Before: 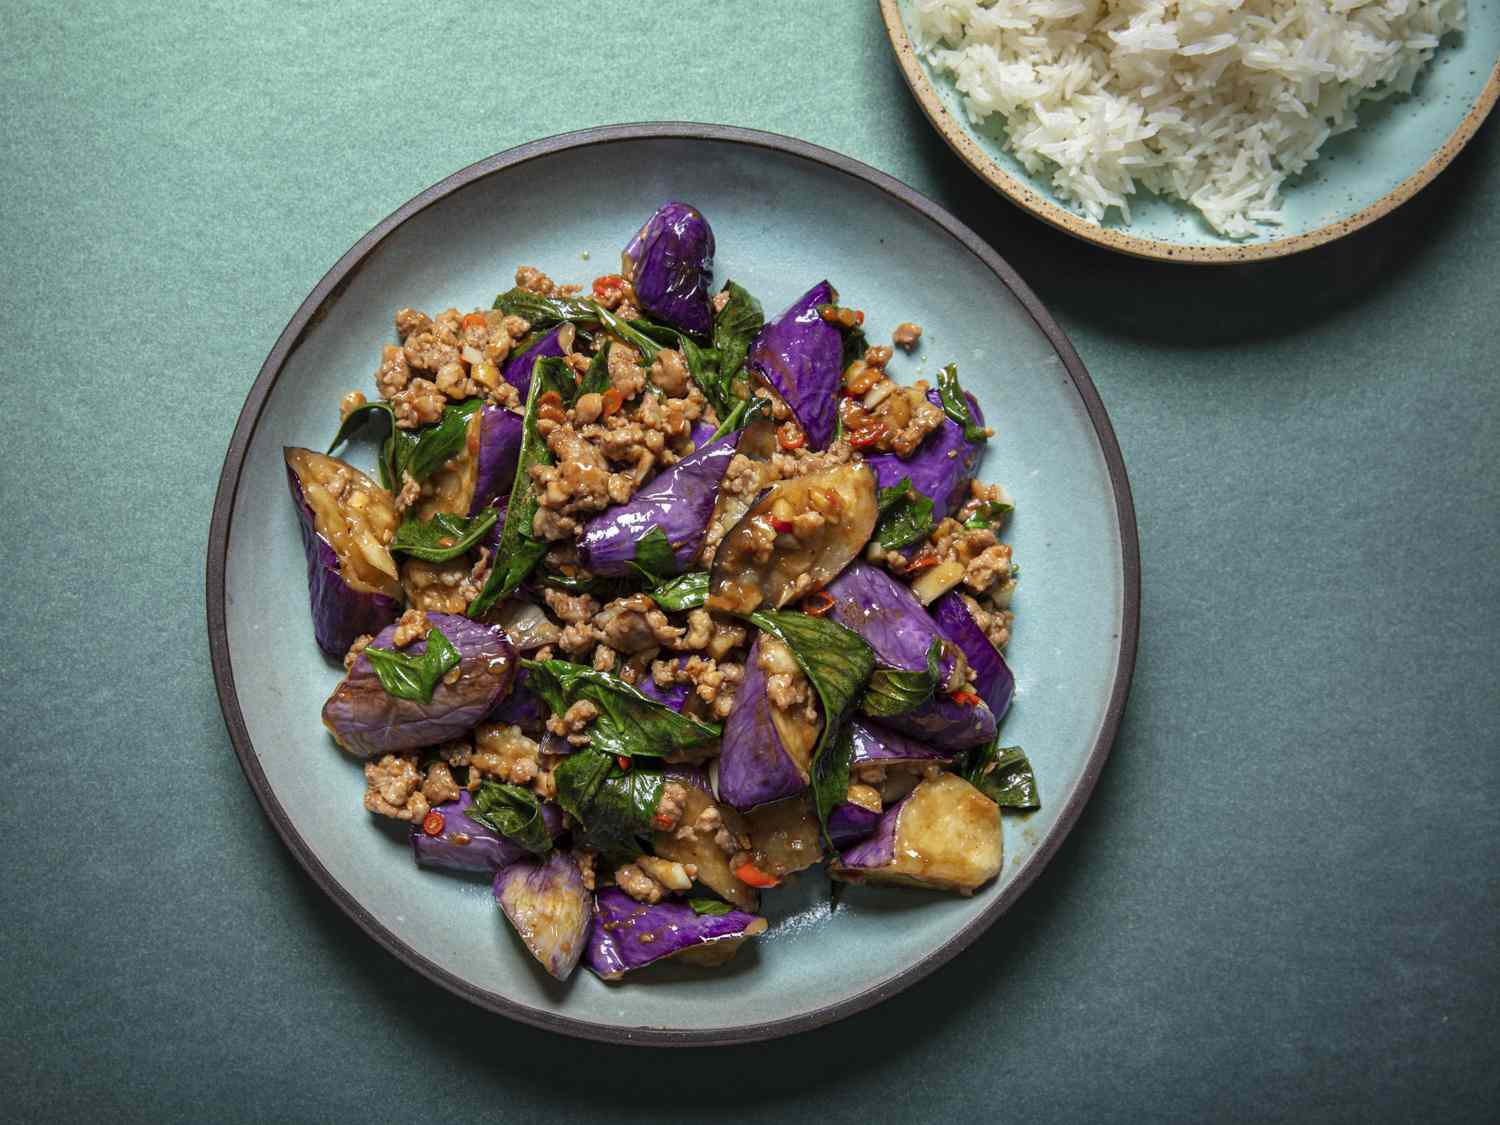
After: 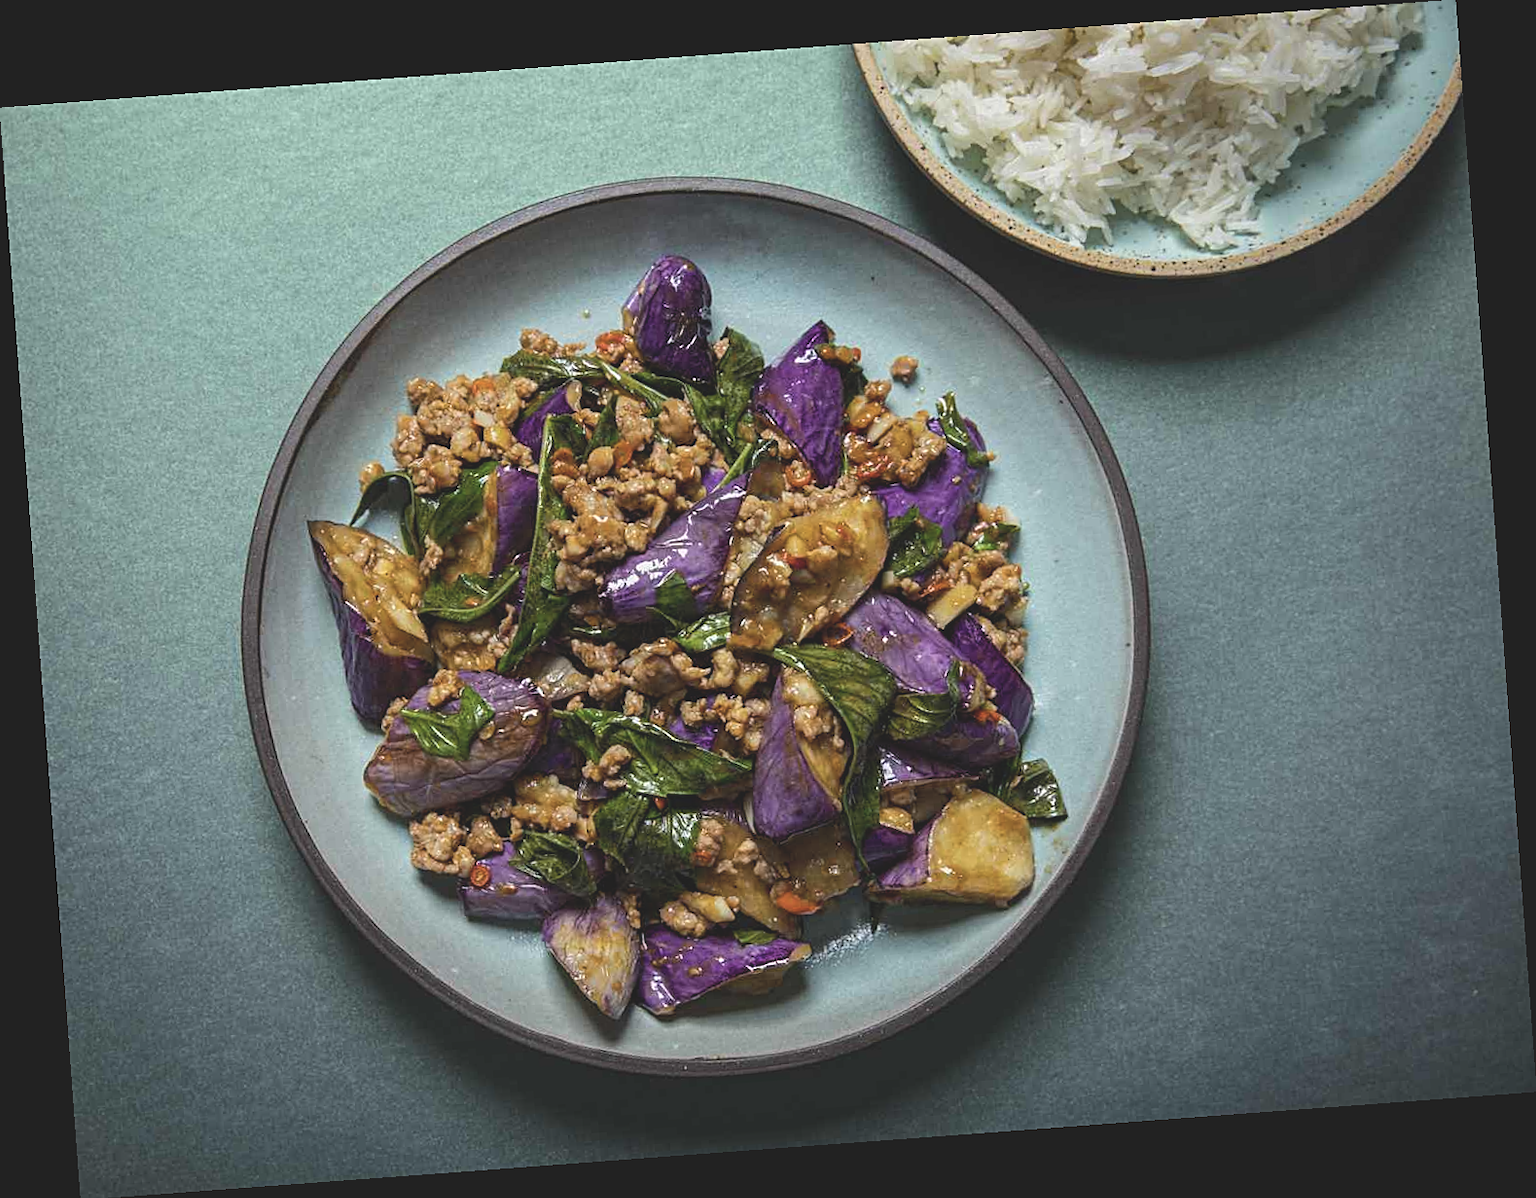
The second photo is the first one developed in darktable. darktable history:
color balance rgb: perceptual saturation grading › global saturation 30%, global vibrance 20%
sharpen: on, module defaults
rotate and perspective: rotation -4.25°, automatic cropping off
contrast brightness saturation: contrast -0.26, saturation -0.43
tone equalizer: -8 EV -0.417 EV, -7 EV -0.389 EV, -6 EV -0.333 EV, -5 EV -0.222 EV, -3 EV 0.222 EV, -2 EV 0.333 EV, -1 EV 0.389 EV, +0 EV 0.417 EV, edges refinement/feathering 500, mask exposure compensation -1.57 EV, preserve details no
